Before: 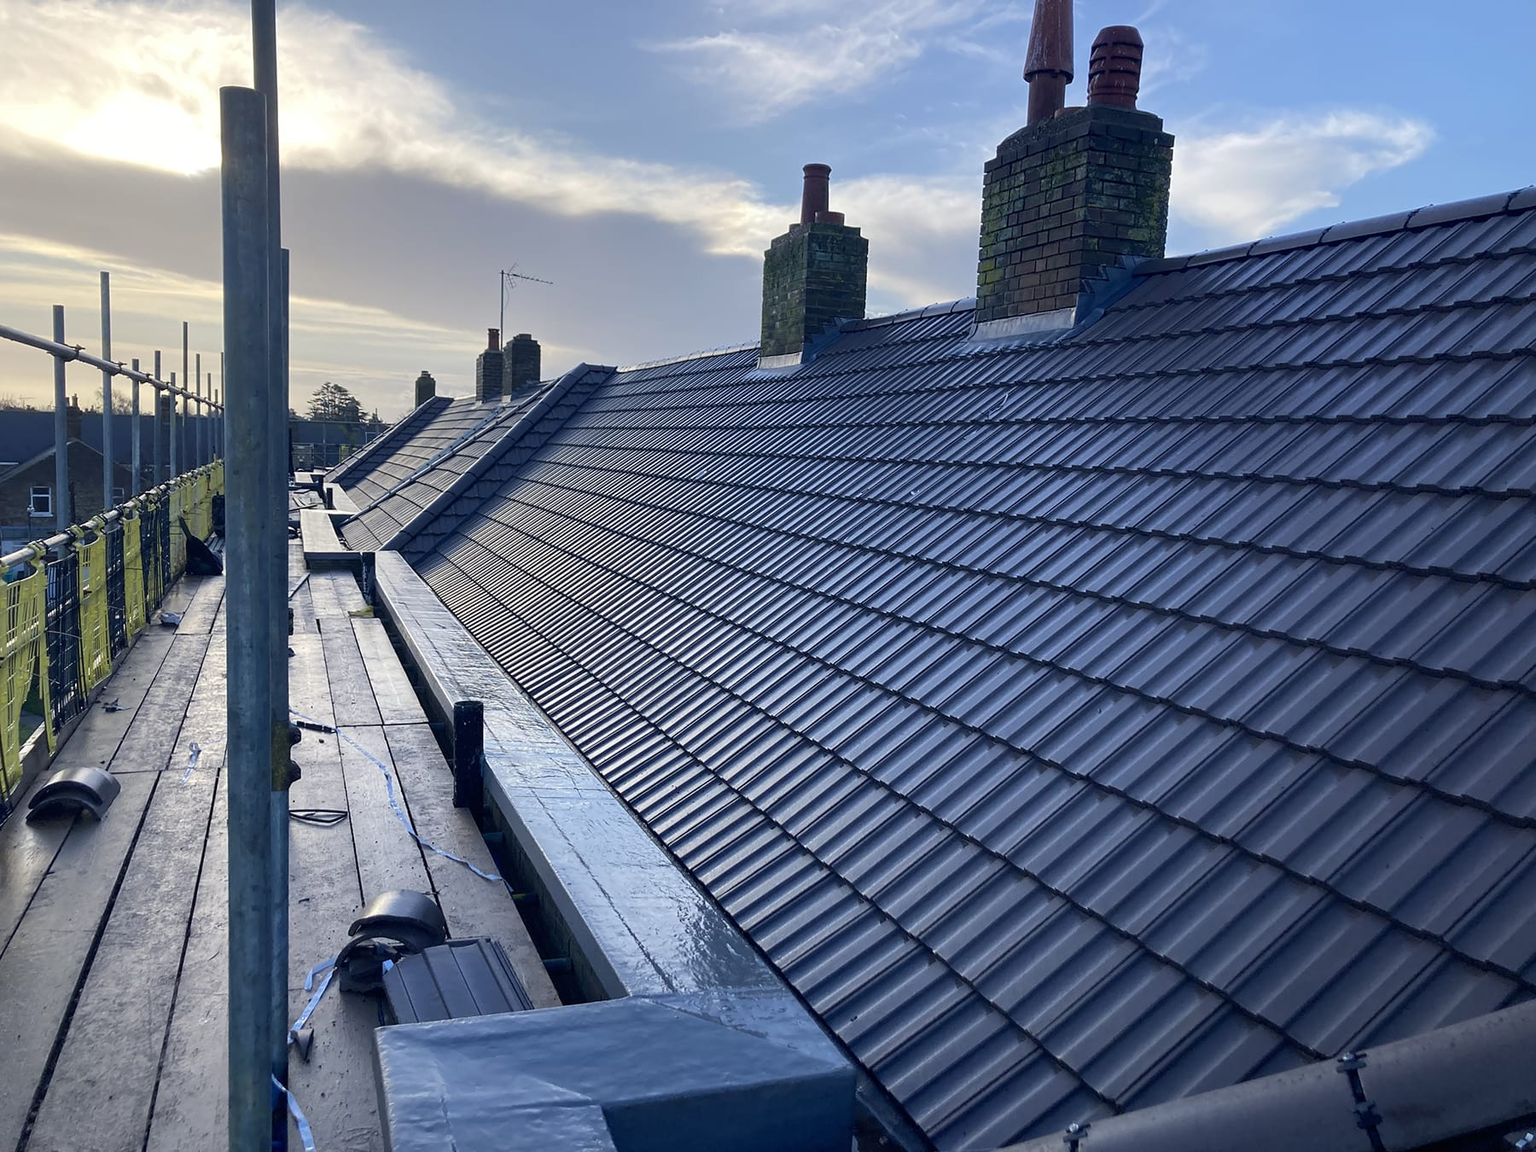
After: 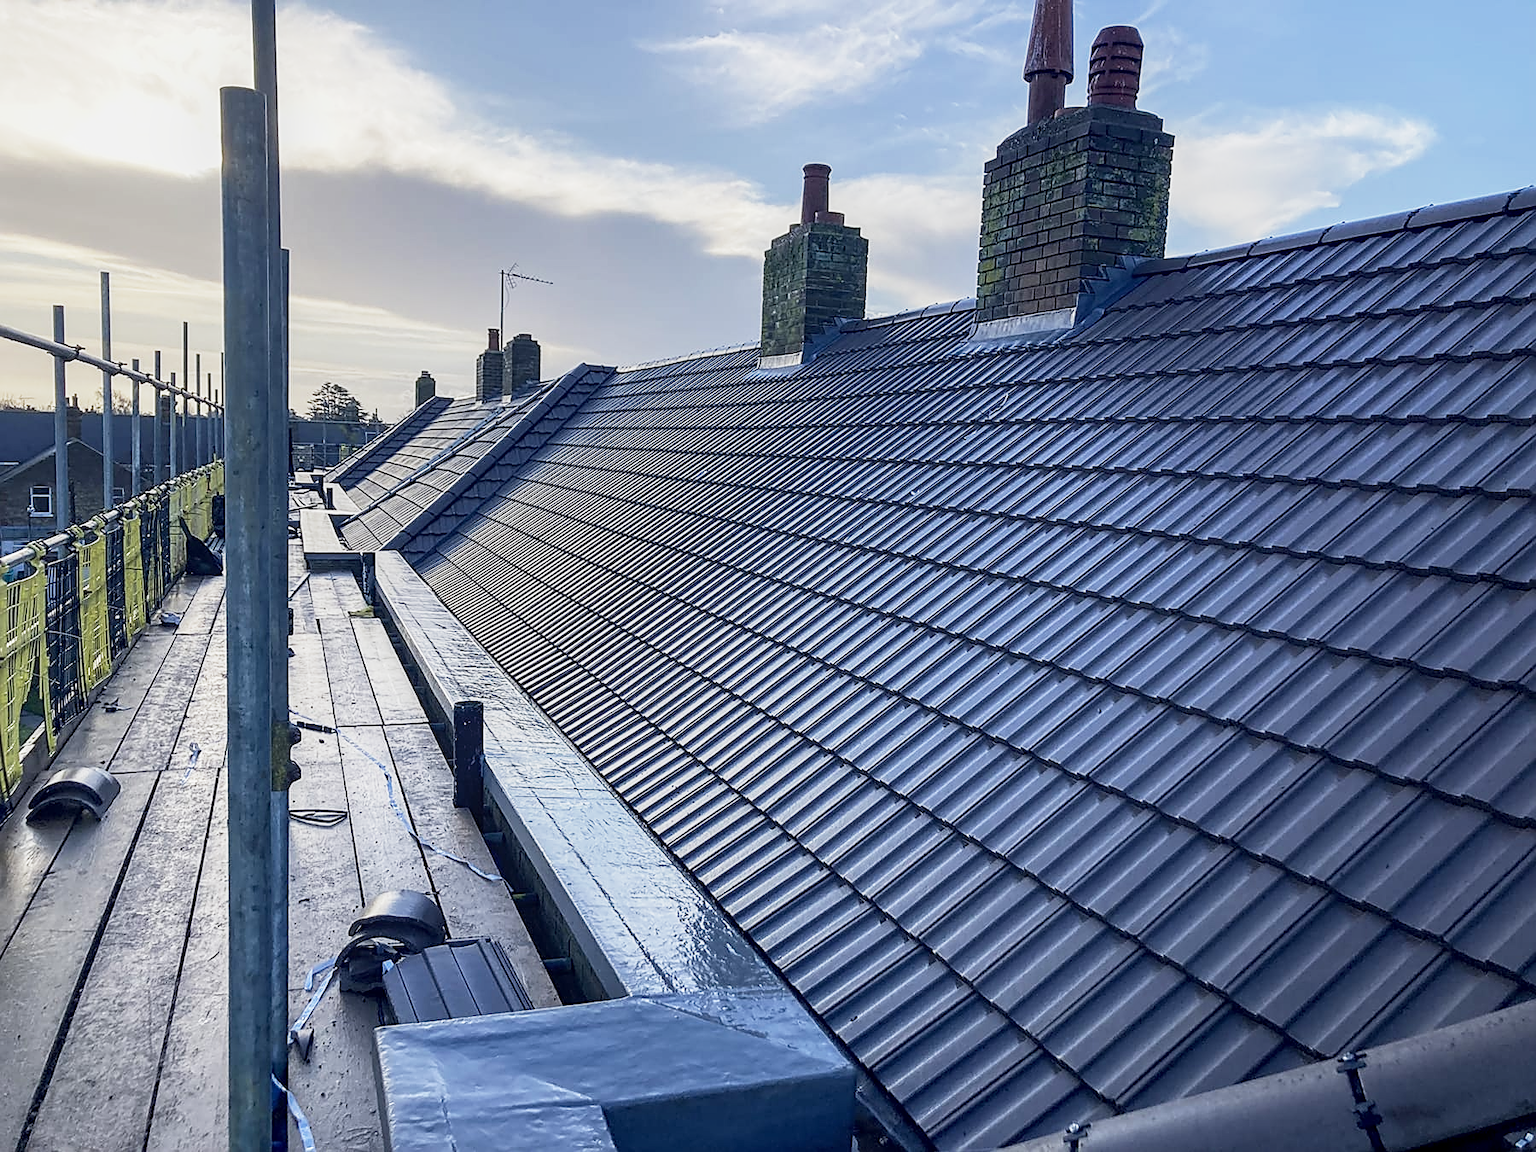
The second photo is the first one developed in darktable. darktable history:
sharpen: amount 0.75
local contrast: on, module defaults
exposure: compensate highlight preservation false
base curve: curves: ch0 [(0, 0) (0.088, 0.125) (0.176, 0.251) (0.354, 0.501) (0.613, 0.749) (1, 0.877)], preserve colors none
